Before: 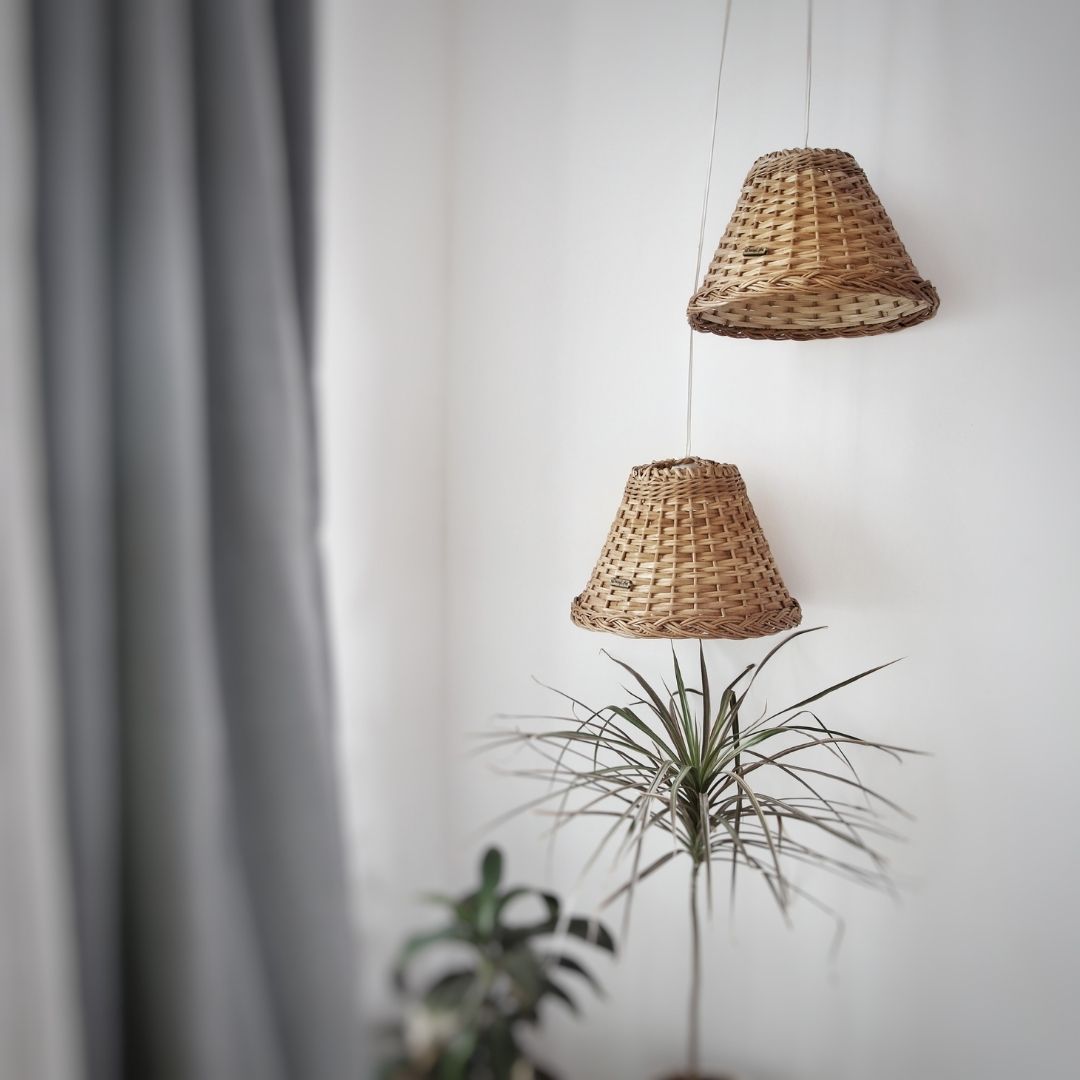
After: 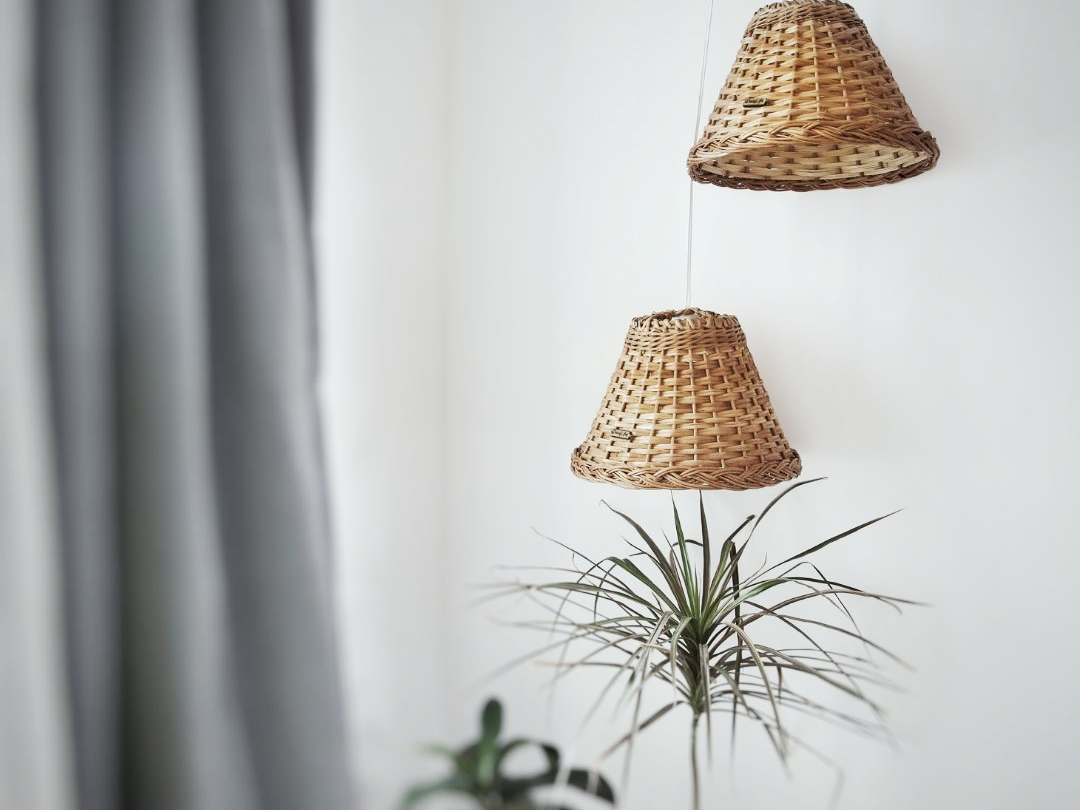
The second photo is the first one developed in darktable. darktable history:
tone equalizer: on, module defaults
tone curve: curves: ch0 [(0, 0) (0.003, 0.006) (0.011, 0.015) (0.025, 0.032) (0.044, 0.054) (0.069, 0.079) (0.1, 0.111) (0.136, 0.146) (0.177, 0.186) (0.224, 0.229) (0.277, 0.286) (0.335, 0.348) (0.399, 0.426) (0.468, 0.514) (0.543, 0.609) (0.623, 0.706) (0.709, 0.789) (0.801, 0.862) (0.898, 0.926) (1, 1)], preserve colors none
crop: top 13.819%, bottom 11.169%
white balance: red 0.978, blue 0.999
